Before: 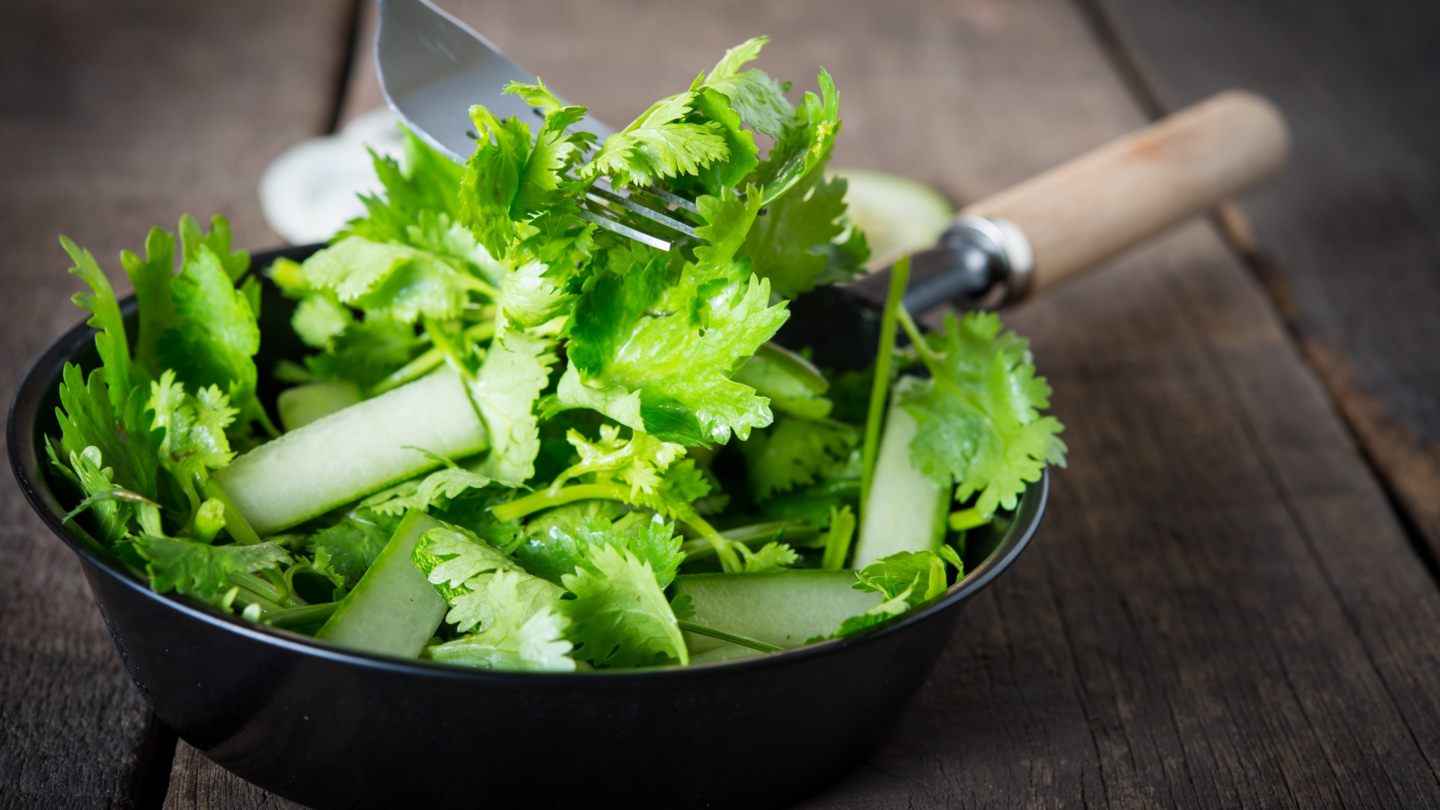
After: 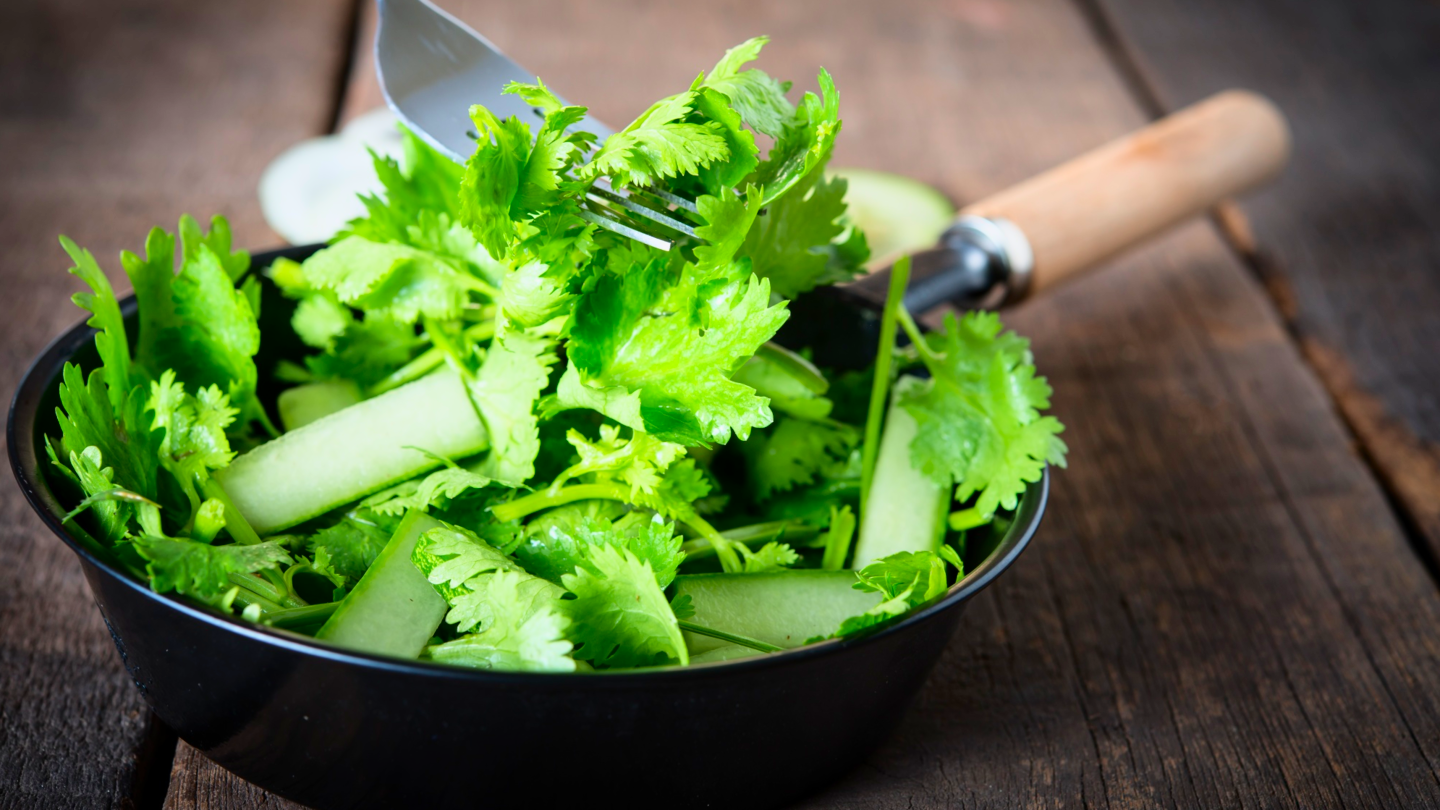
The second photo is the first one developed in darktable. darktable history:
tone curve: curves: ch0 [(0, 0) (0.091, 0.077) (0.389, 0.458) (0.745, 0.82) (0.844, 0.908) (0.909, 0.942) (1, 0.973)]; ch1 [(0, 0) (0.437, 0.404) (0.5, 0.5) (0.529, 0.556) (0.58, 0.603) (0.616, 0.649) (1, 1)]; ch2 [(0, 0) (0.442, 0.415) (0.5, 0.5) (0.535, 0.557) (0.585, 0.62) (1, 1)], color space Lab, independent channels, preserve colors none
